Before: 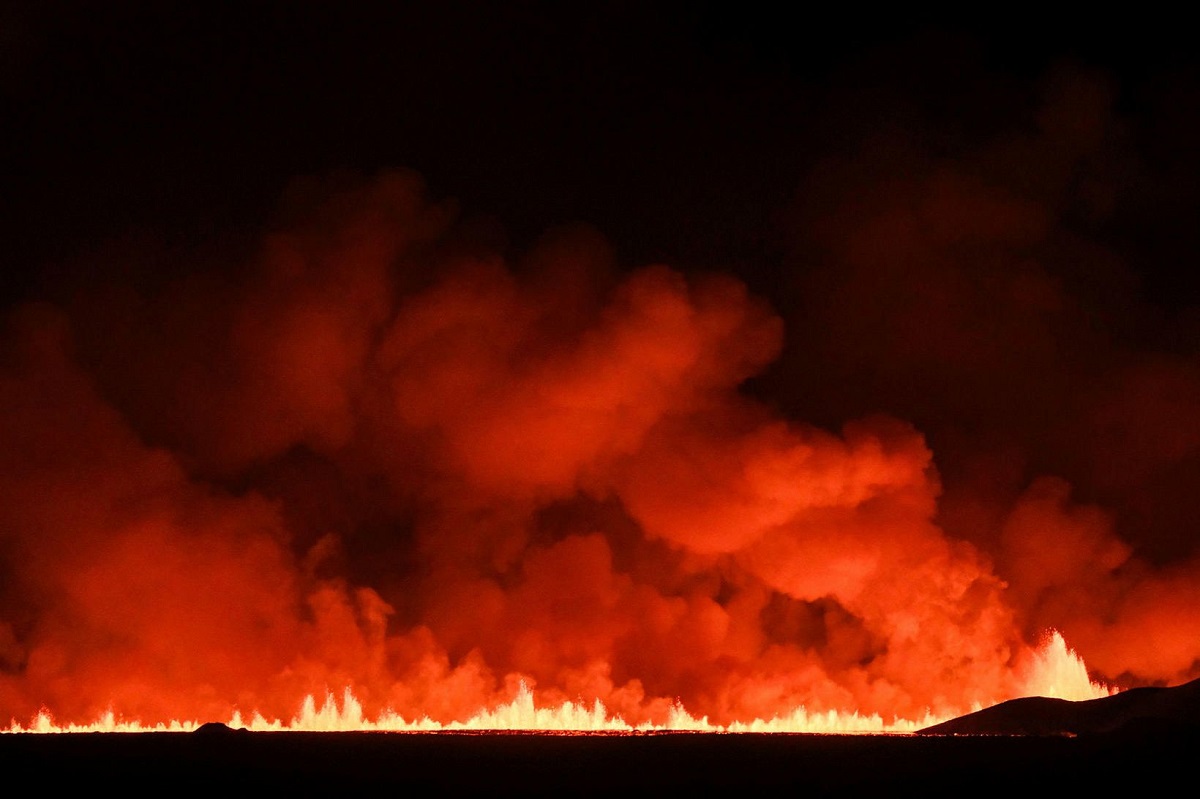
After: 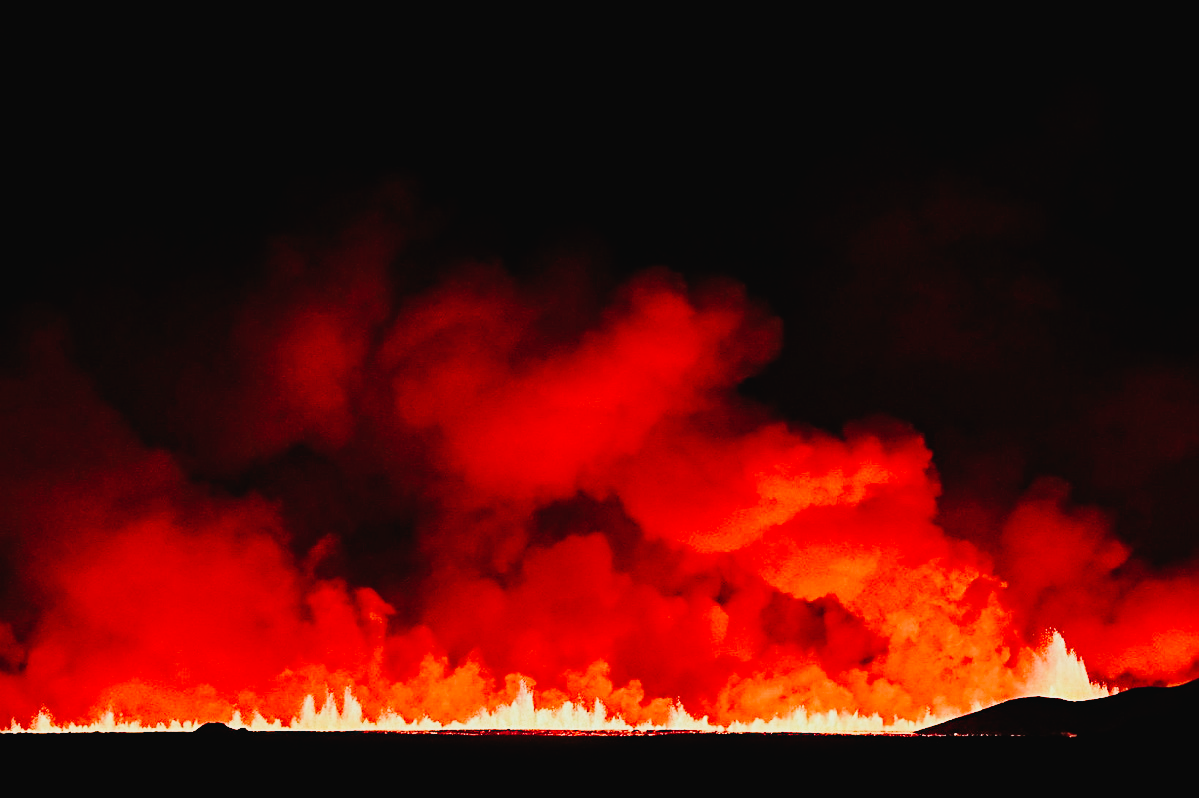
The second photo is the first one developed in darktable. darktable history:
sharpen: radius 2.556, amount 0.652
crop: left 0.003%
haze removal: strength 0.513, distance 0.433, compatibility mode true, adaptive false
filmic rgb: black relative exposure -7.29 EV, white relative exposure 5.06 EV, threshold 5.97 EV, hardness 3.2, enable highlight reconstruction true
exposure: exposure 0.294 EV, compensate highlight preservation false
tone equalizer: on, module defaults
tone curve: curves: ch0 [(0.003, 0.023) (0.071, 0.052) (0.236, 0.197) (0.466, 0.557) (0.644, 0.748) (0.803, 0.88) (0.994, 0.968)]; ch1 [(0, 0) (0.262, 0.227) (0.417, 0.386) (0.469, 0.467) (0.502, 0.498) (0.528, 0.53) (0.573, 0.57) (0.605, 0.621) (0.644, 0.671) (0.686, 0.728) (0.994, 0.987)]; ch2 [(0, 0) (0.262, 0.188) (0.385, 0.353) (0.427, 0.424) (0.495, 0.493) (0.515, 0.534) (0.547, 0.556) (0.589, 0.613) (0.644, 0.748) (1, 1)], preserve colors none
